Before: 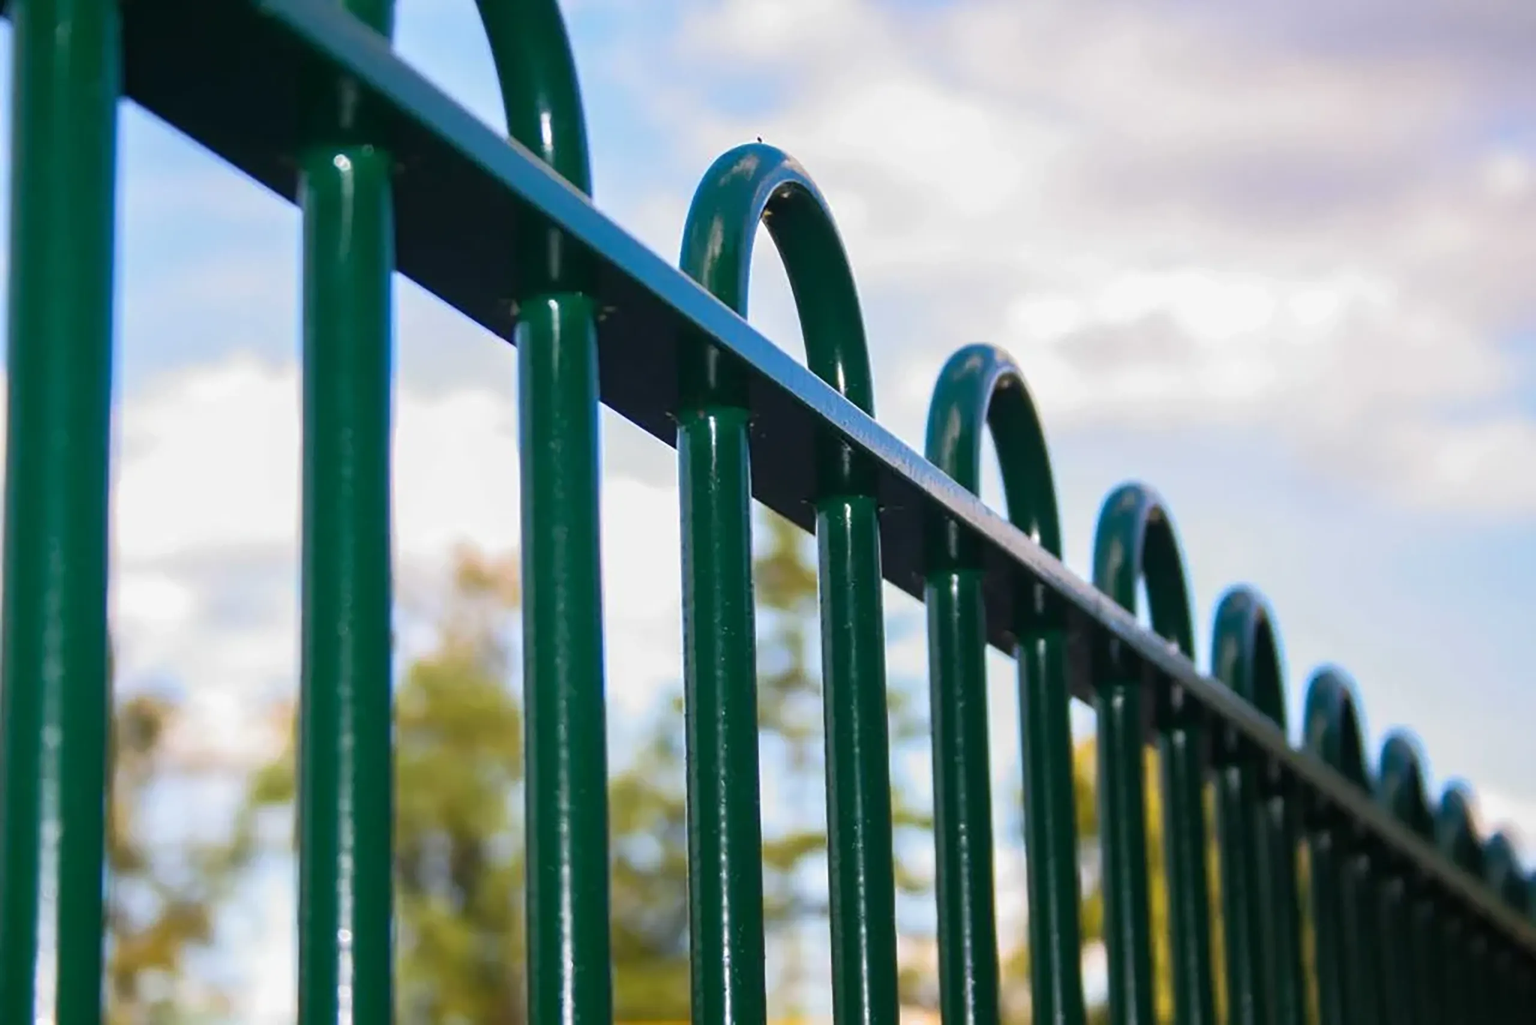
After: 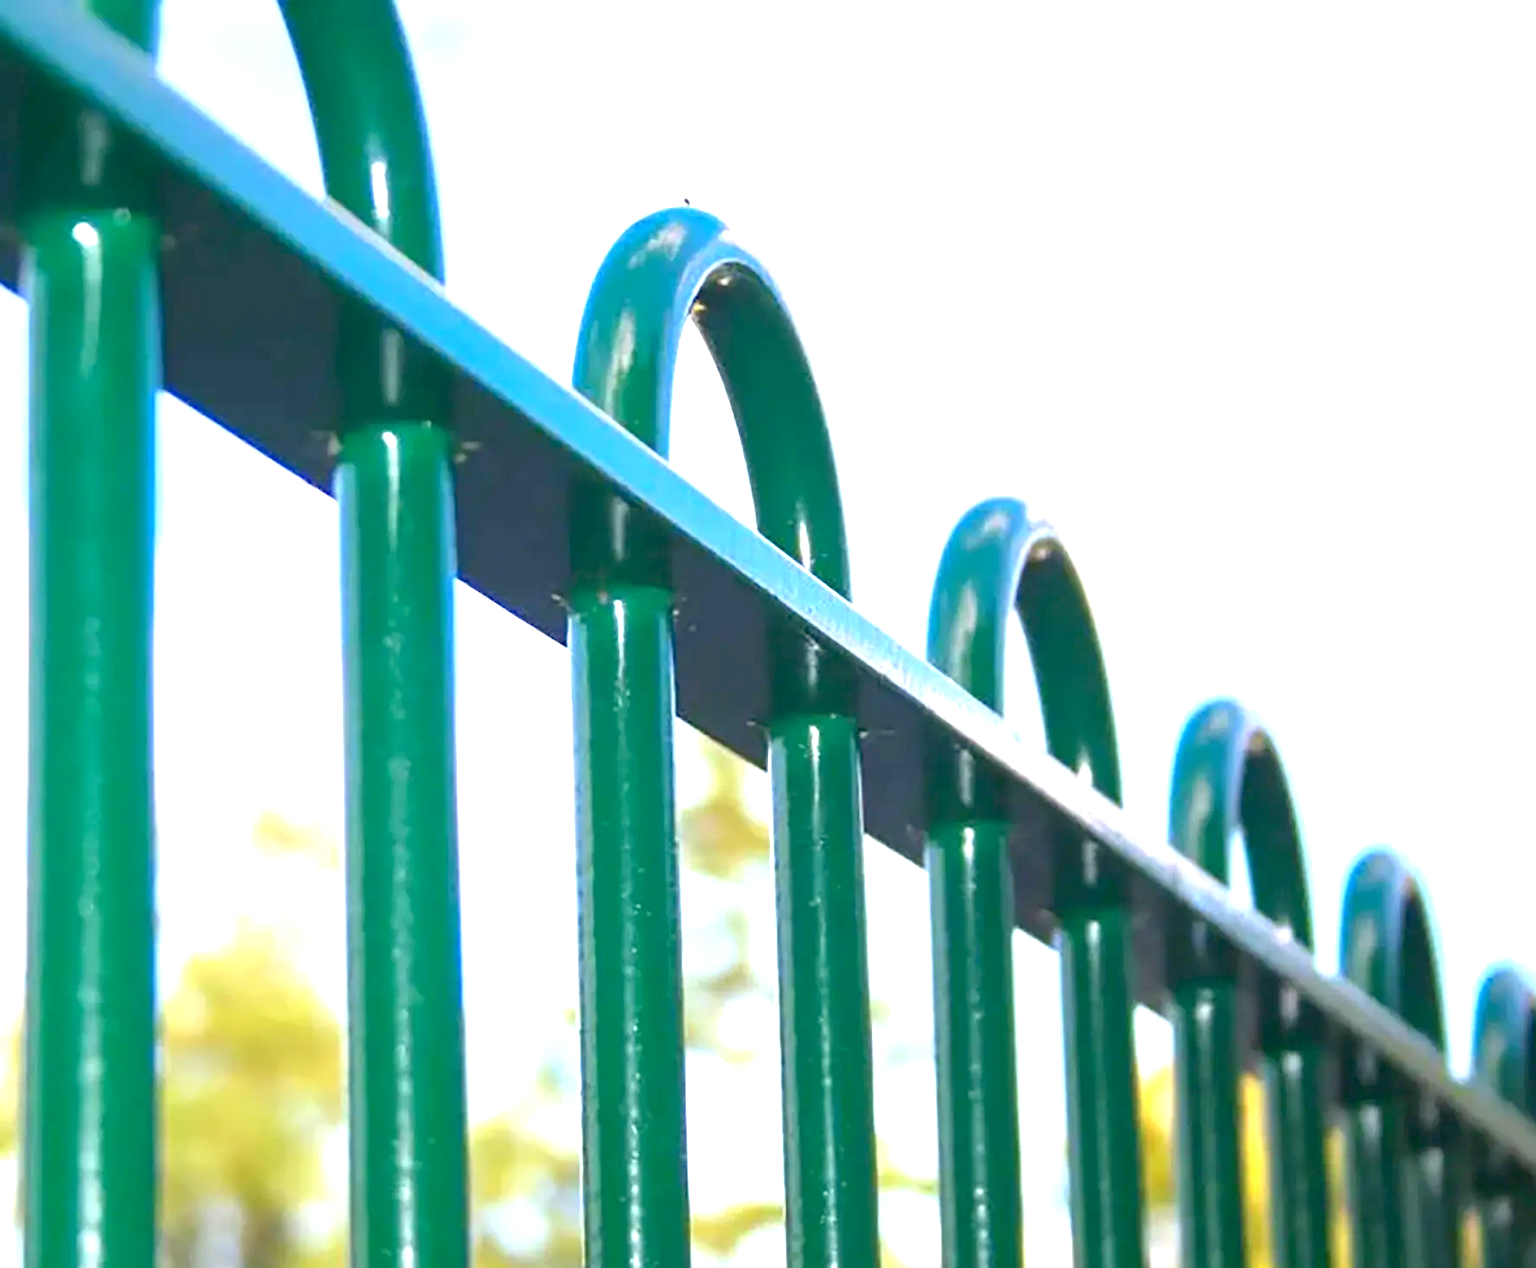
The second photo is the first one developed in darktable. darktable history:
crop: left 18.451%, right 12.203%, bottom 14.132%
exposure: exposure 1.504 EV, compensate highlight preservation false
levels: levels [0, 0.445, 1]
